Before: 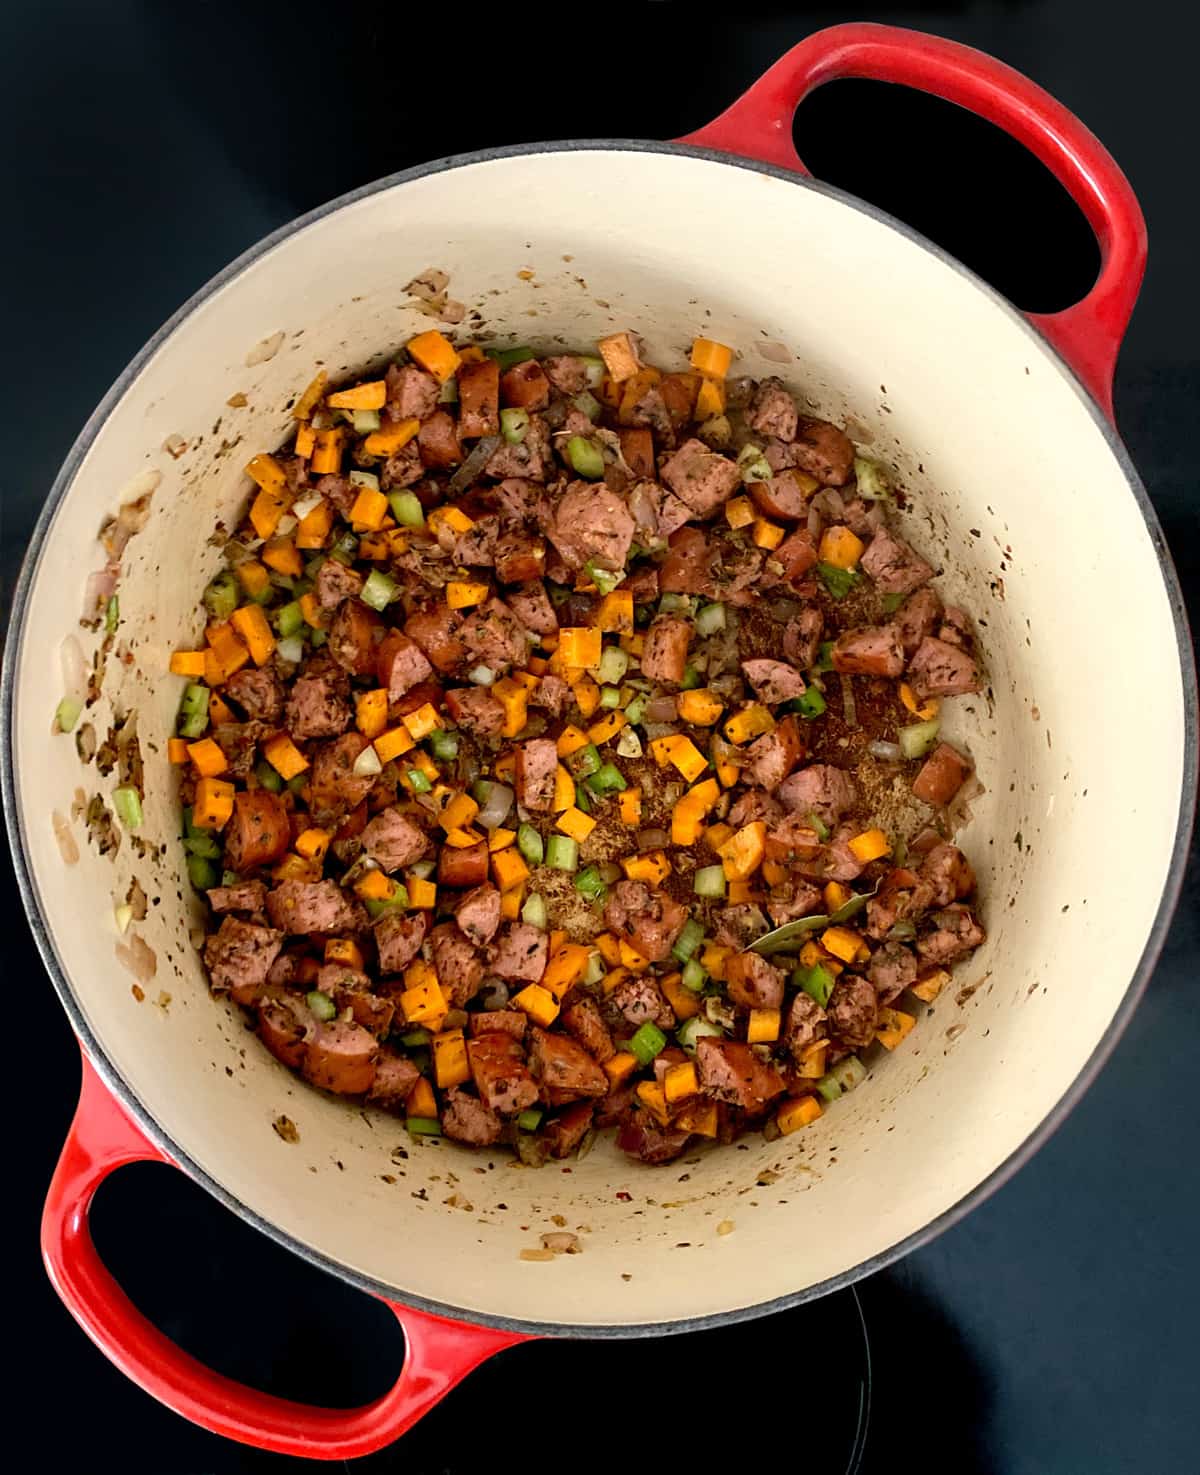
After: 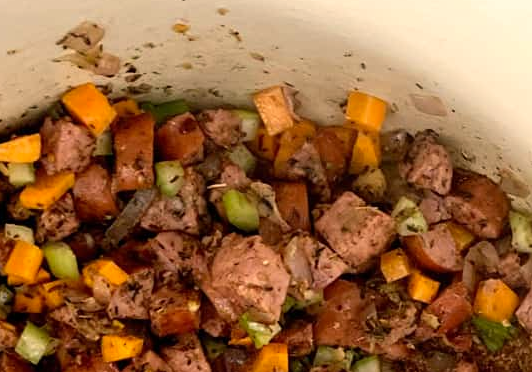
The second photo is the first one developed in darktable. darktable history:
crop: left 28.804%, top 16.81%, right 26.851%, bottom 57.939%
color correction: highlights a* 3.91, highlights b* 5.15
